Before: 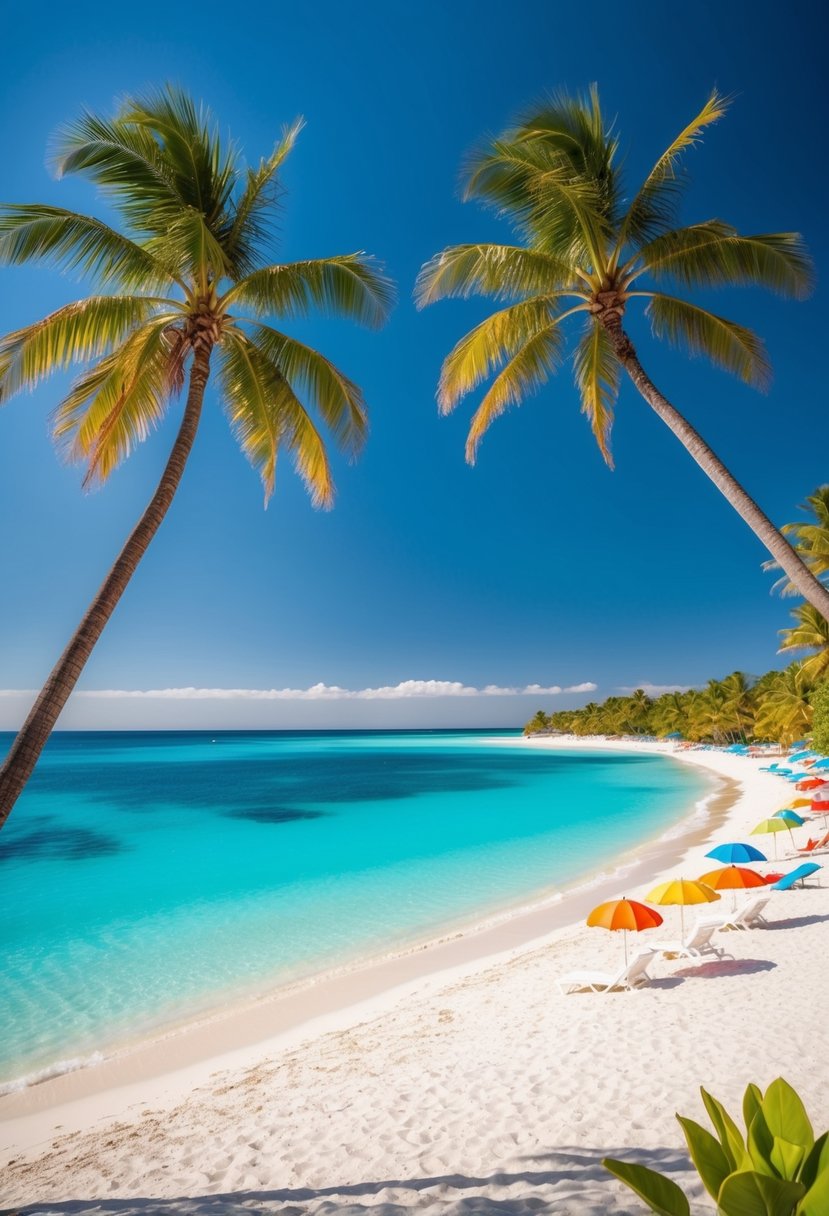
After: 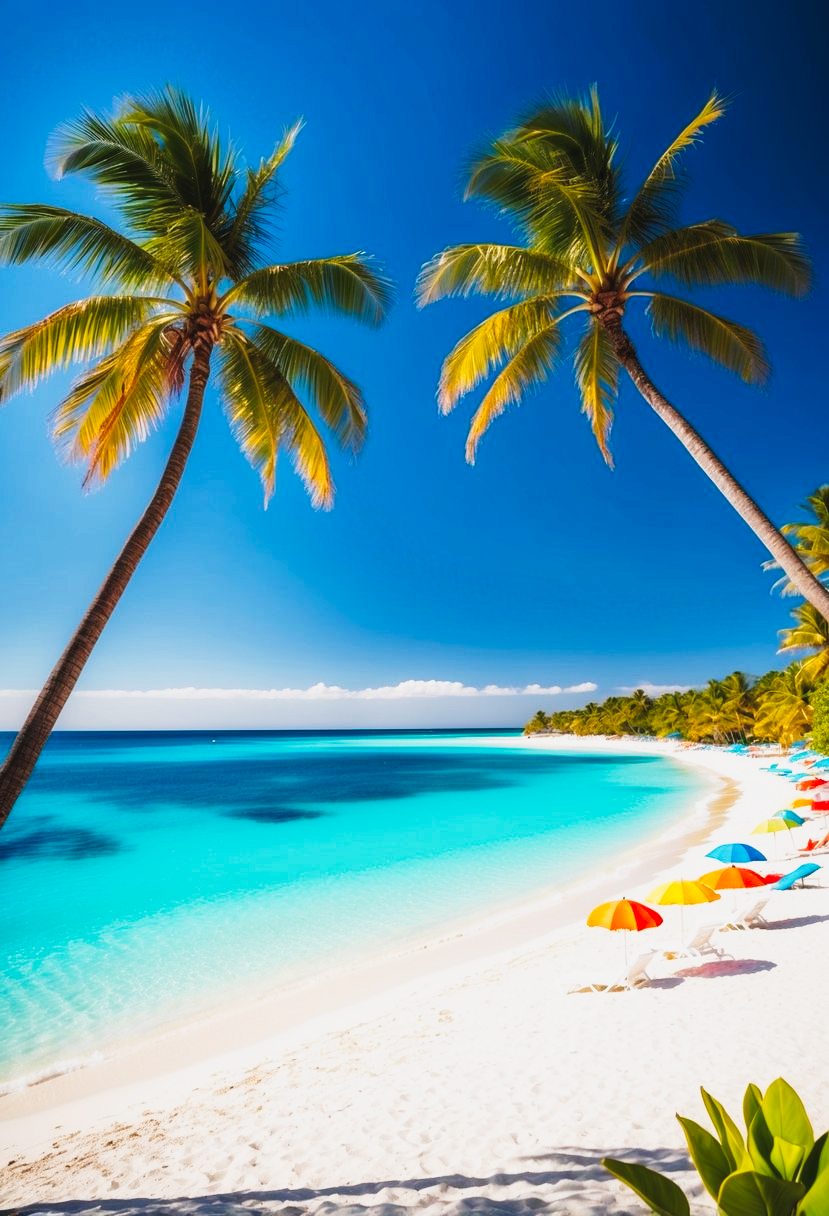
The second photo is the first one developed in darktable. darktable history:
tone curve: curves: ch0 [(0, 0.031) (0.145, 0.106) (0.319, 0.269) (0.495, 0.544) (0.707, 0.833) (0.859, 0.931) (1, 0.967)]; ch1 [(0, 0) (0.279, 0.218) (0.424, 0.411) (0.495, 0.504) (0.538, 0.55) (0.578, 0.595) (0.707, 0.778) (1, 1)]; ch2 [(0, 0) (0.125, 0.089) (0.353, 0.329) (0.436, 0.432) (0.552, 0.554) (0.615, 0.674) (1, 1)], preserve colors none
